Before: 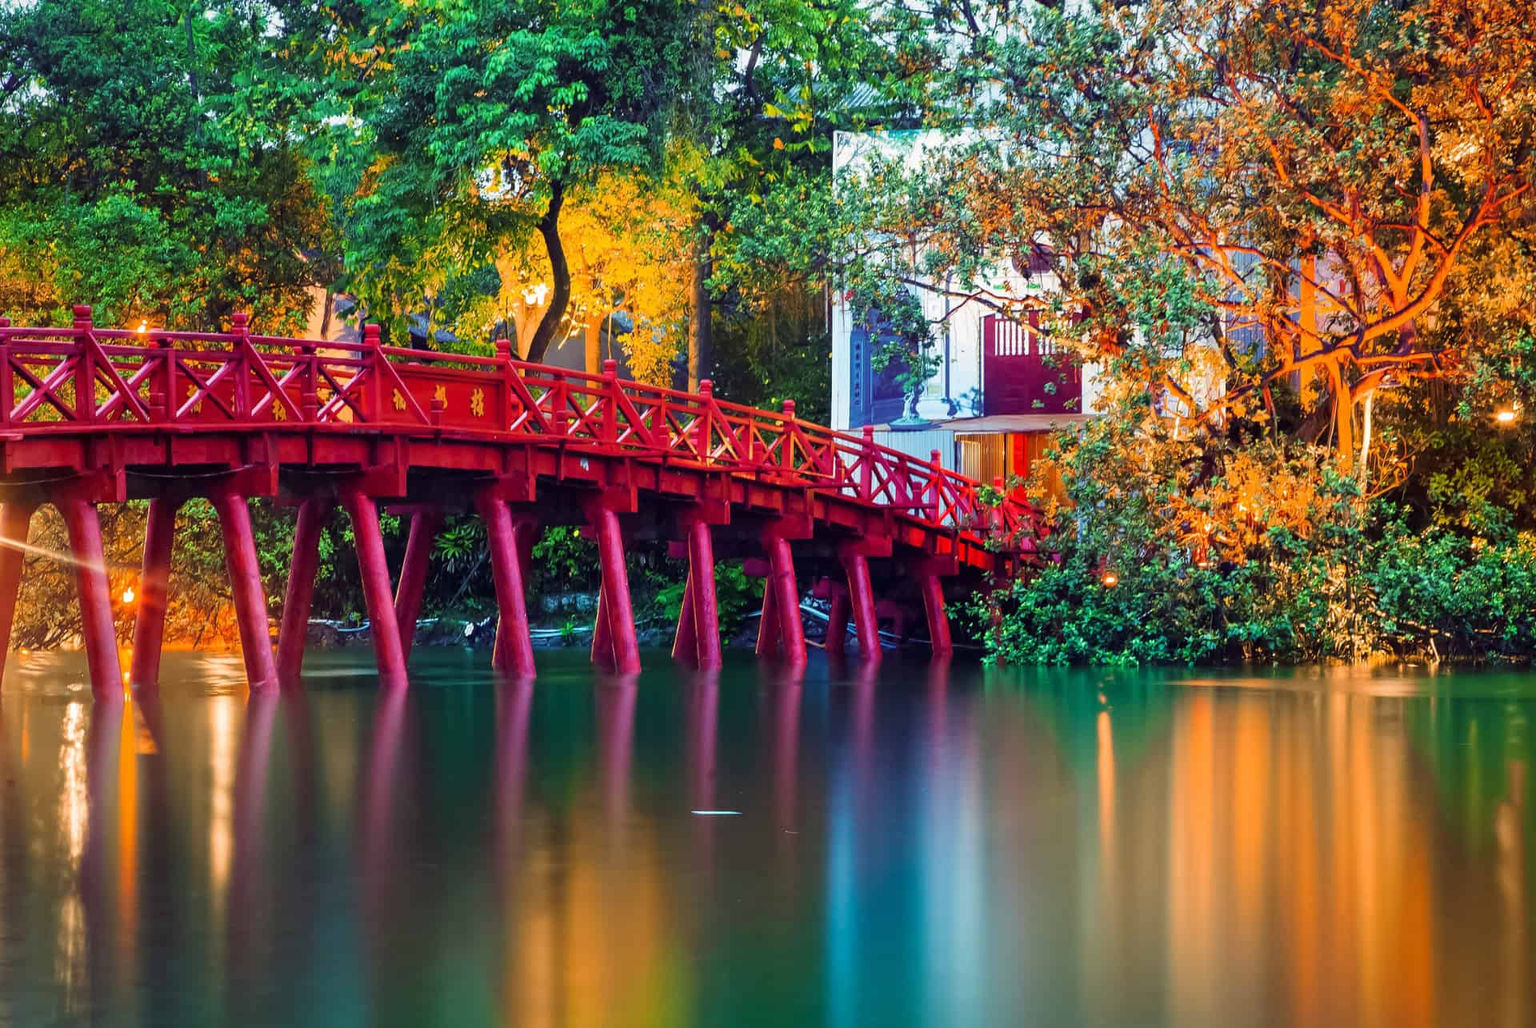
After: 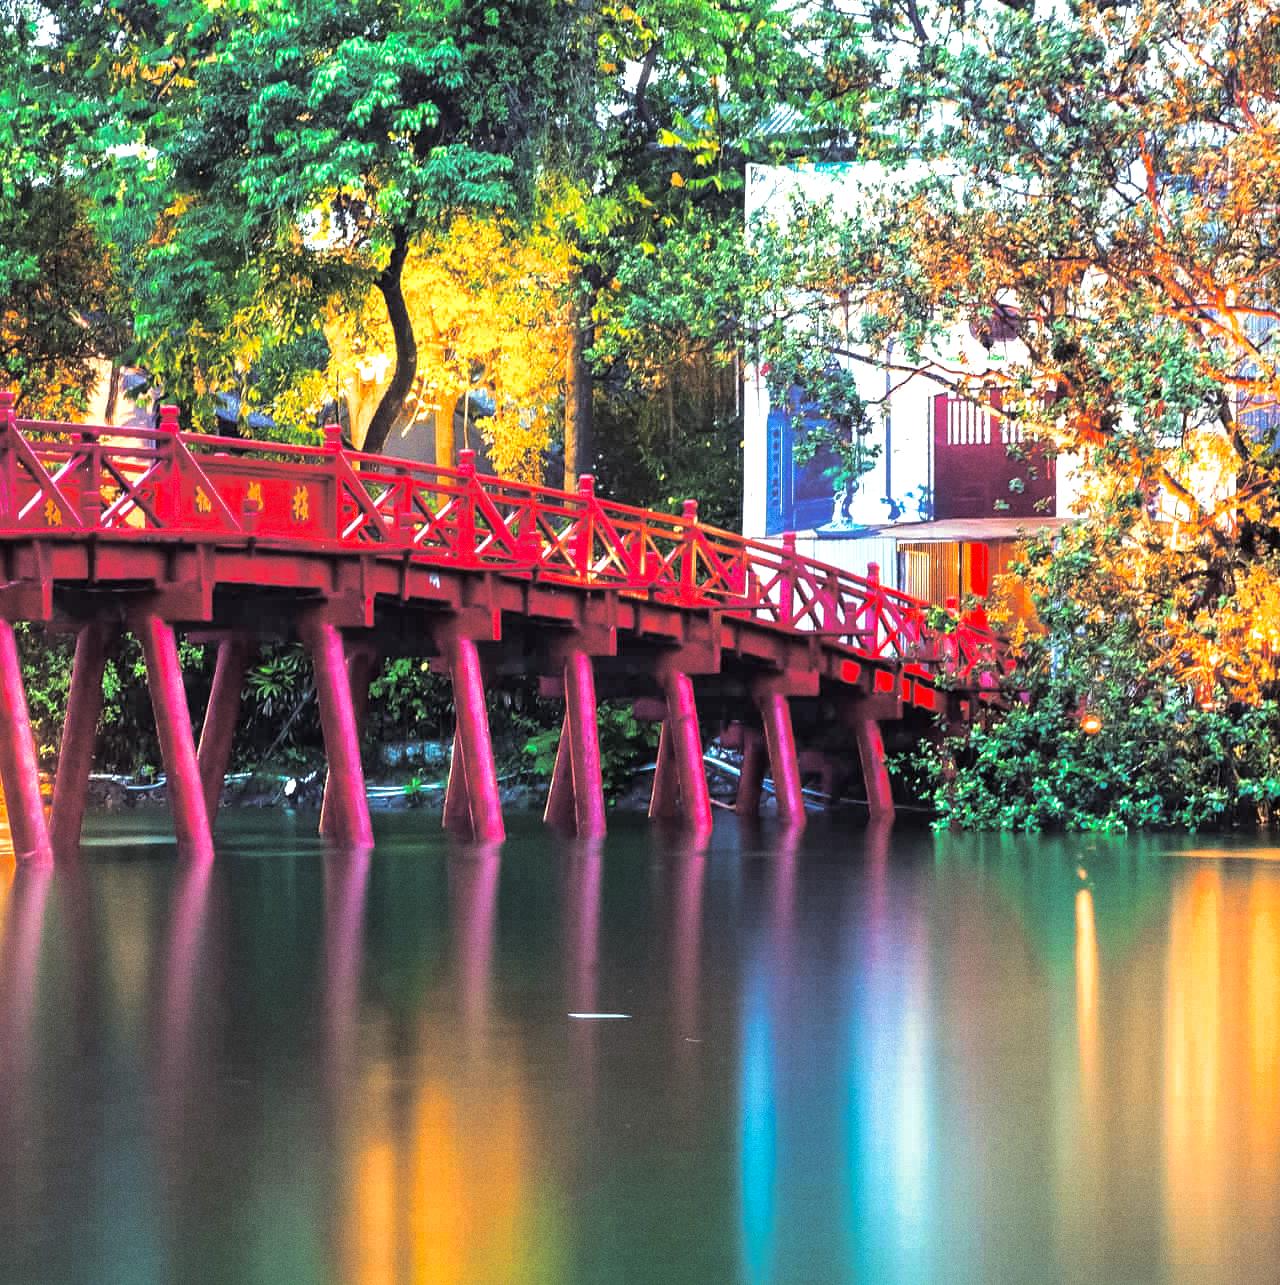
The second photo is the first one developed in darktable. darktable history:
crop and rotate: left 15.446%, right 17.836%
grain: coarseness 0.09 ISO
split-toning: shadows › hue 43.2°, shadows › saturation 0, highlights › hue 50.4°, highlights › saturation 1
levels: levels [0, 0.394, 0.787]
